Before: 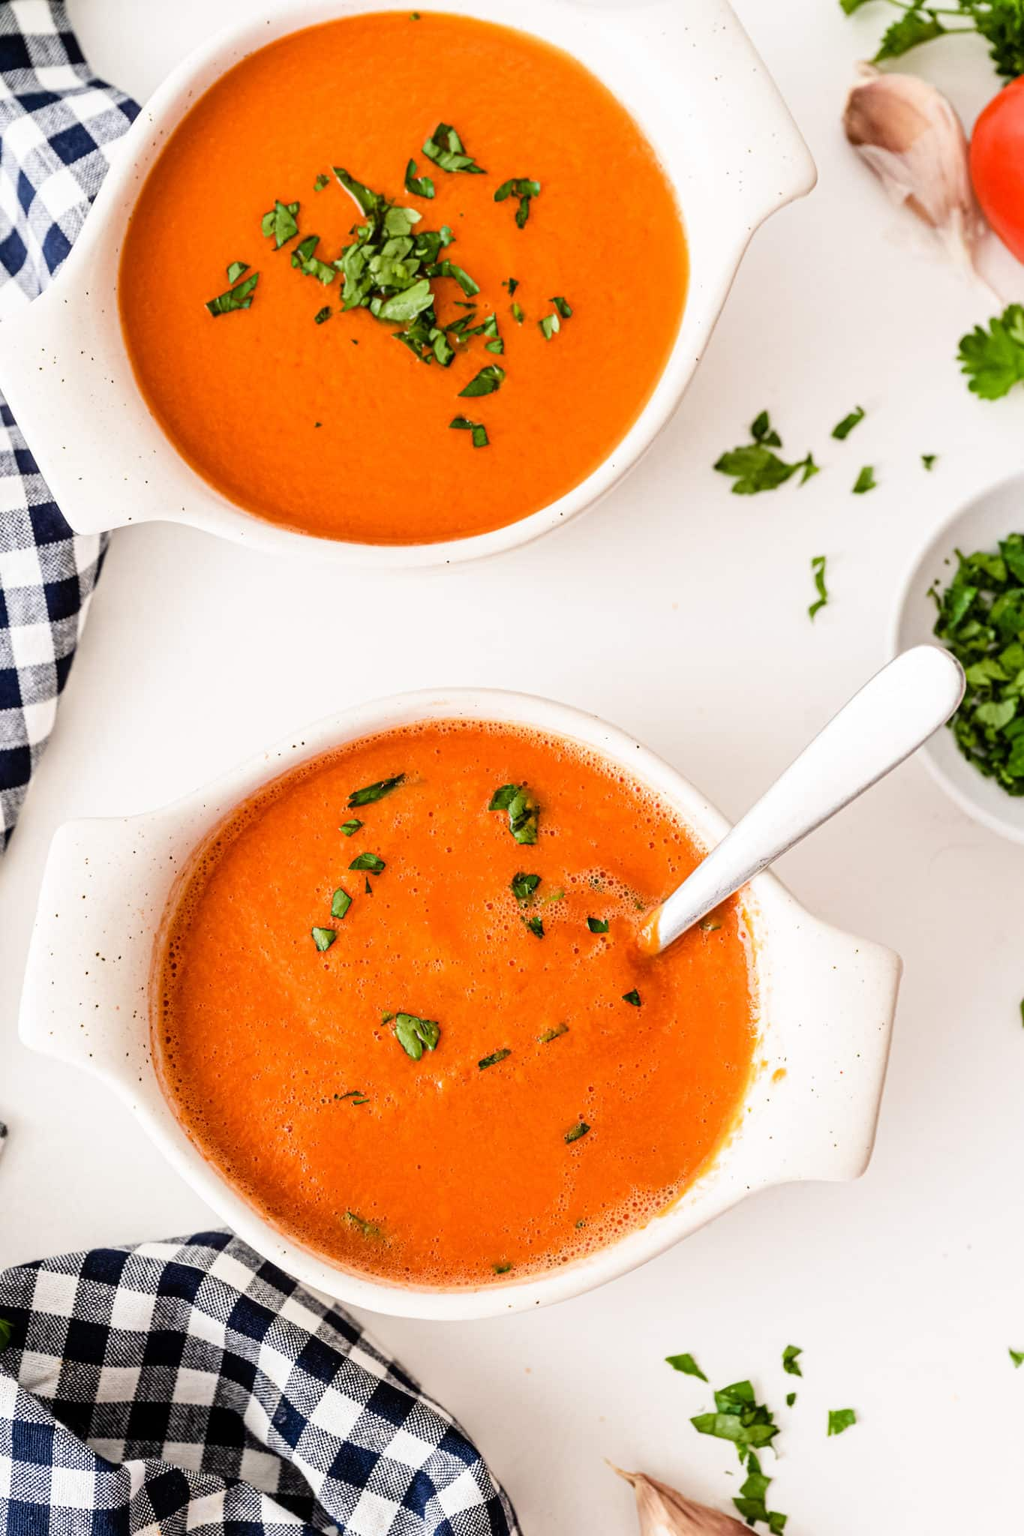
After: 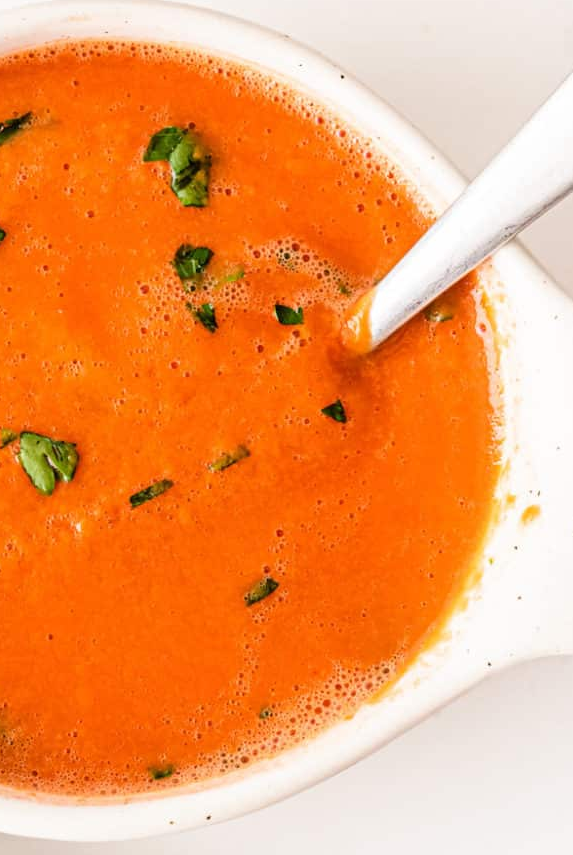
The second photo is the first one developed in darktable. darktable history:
crop: left 37.242%, top 44.878%, right 20.737%, bottom 13.373%
